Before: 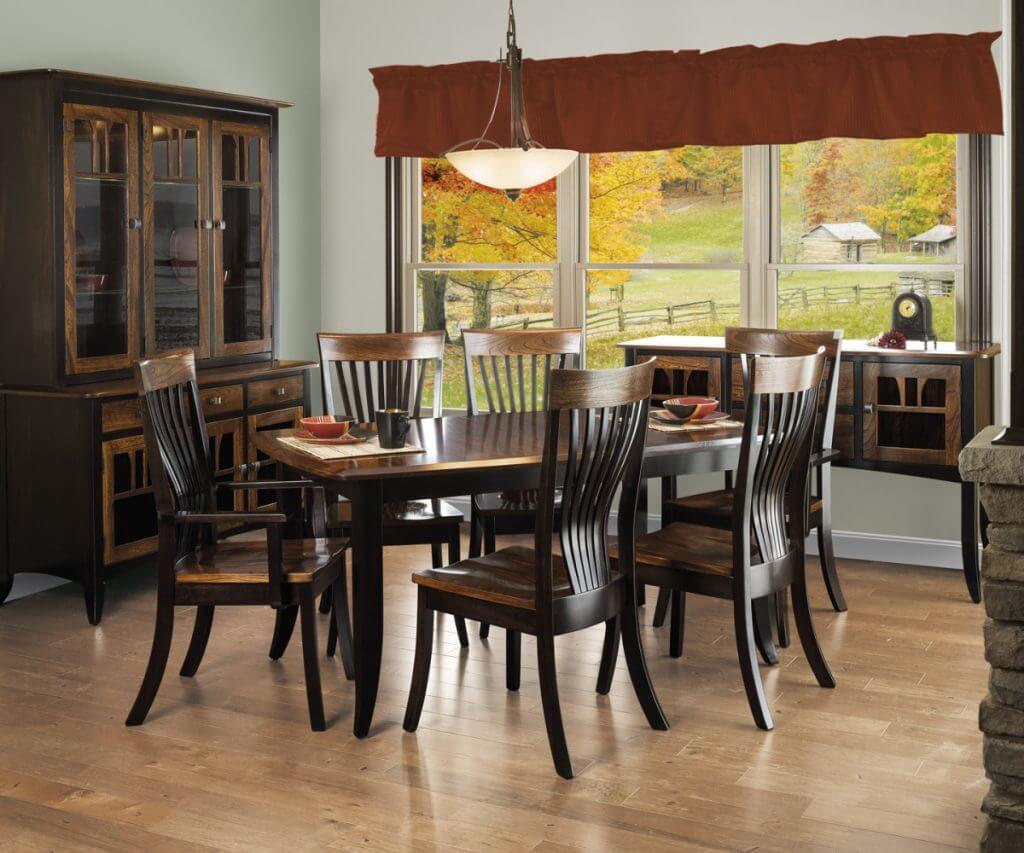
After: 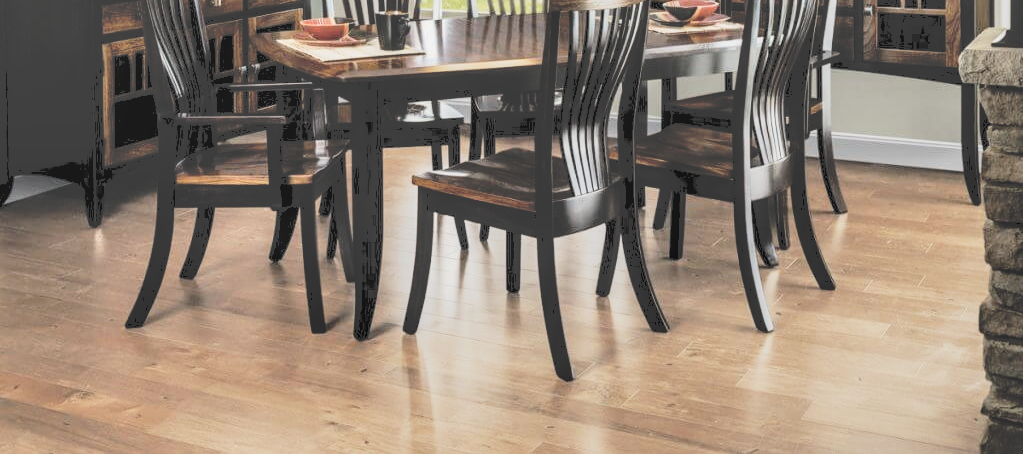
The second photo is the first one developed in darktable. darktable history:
local contrast: detail 150%
crop and rotate: top 46.694%, right 0.024%
tone curve: curves: ch0 [(0, 0) (0.003, 0.278) (0.011, 0.282) (0.025, 0.282) (0.044, 0.29) (0.069, 0.295) (0.1, 0.306) (0.136, 0.316) (0.177, 0.33) (0.224, 0.358) (0.277, 0.403) (0.335, 0.451) (0.399, 0.505) (0.468, 0.558) (0.543, 0.611) (0.623, 0.679) (0.709, 0.751) (0.801, 0.815) (0.898, 0.863) (1, 1)], preserve colors none
exposure: black level correction 0, exposure 0.5 EV, compensate highlight preservation false
filmic rgb: black relative exposure -5.05 EV, white relative exposure 3.98 EV, hardness 2.88, contrast 1.193, highlights saturation mix -28.74%, preserve chrominance max RGB, color science v6 (2022), contrast in shadows safe, contrast in highlights safe
